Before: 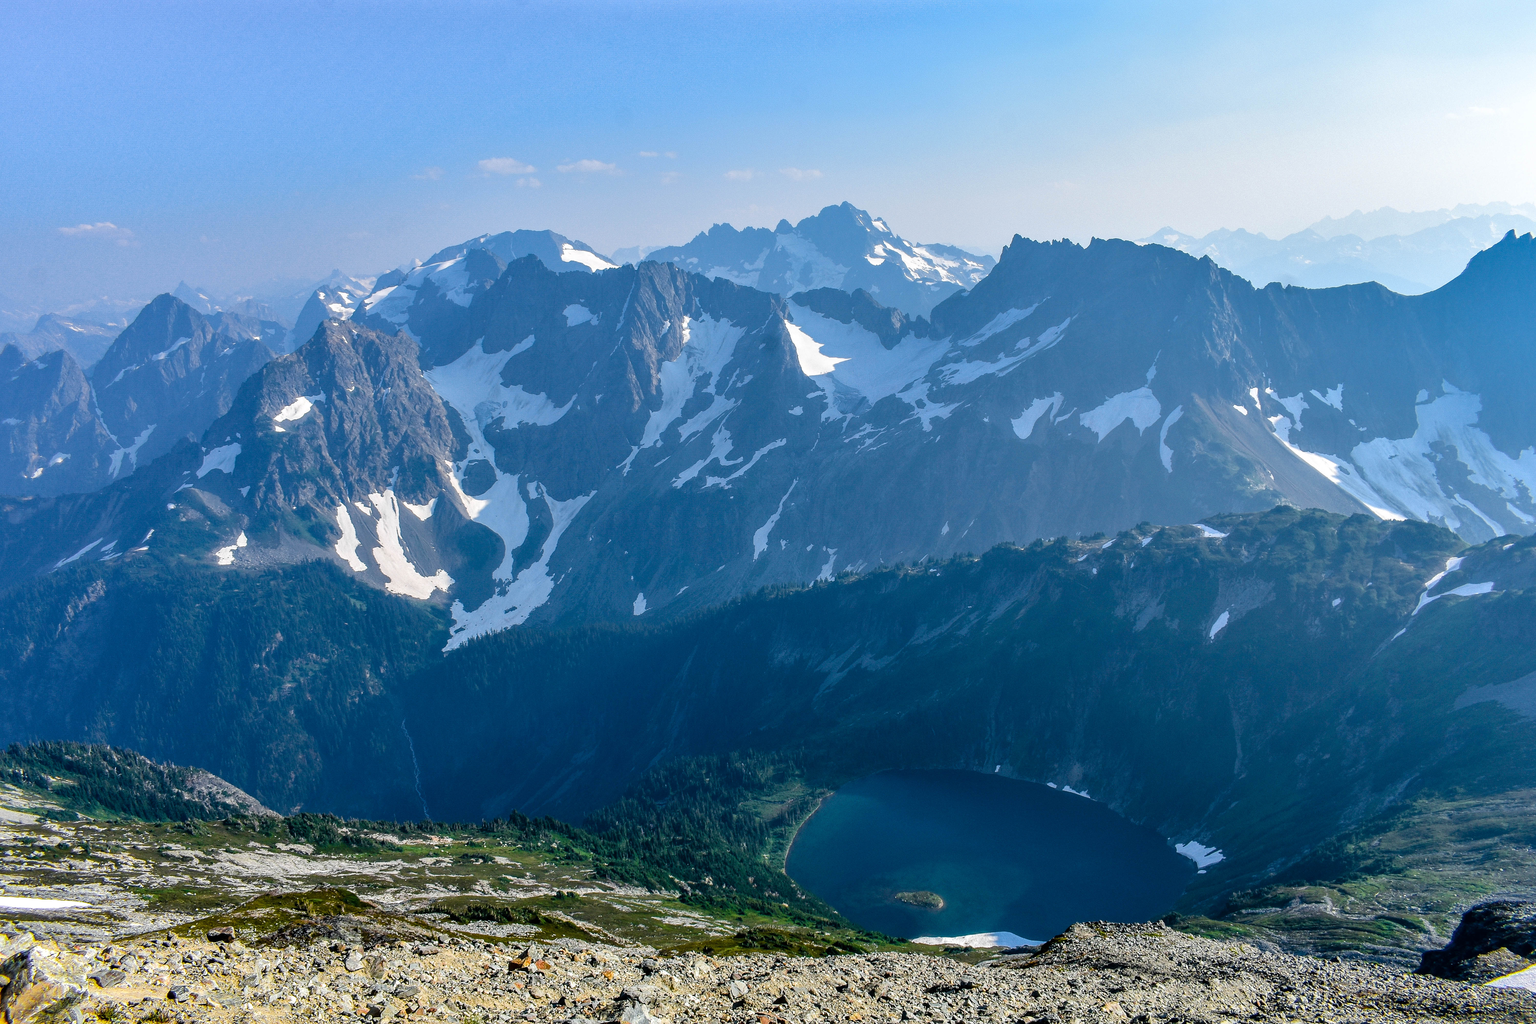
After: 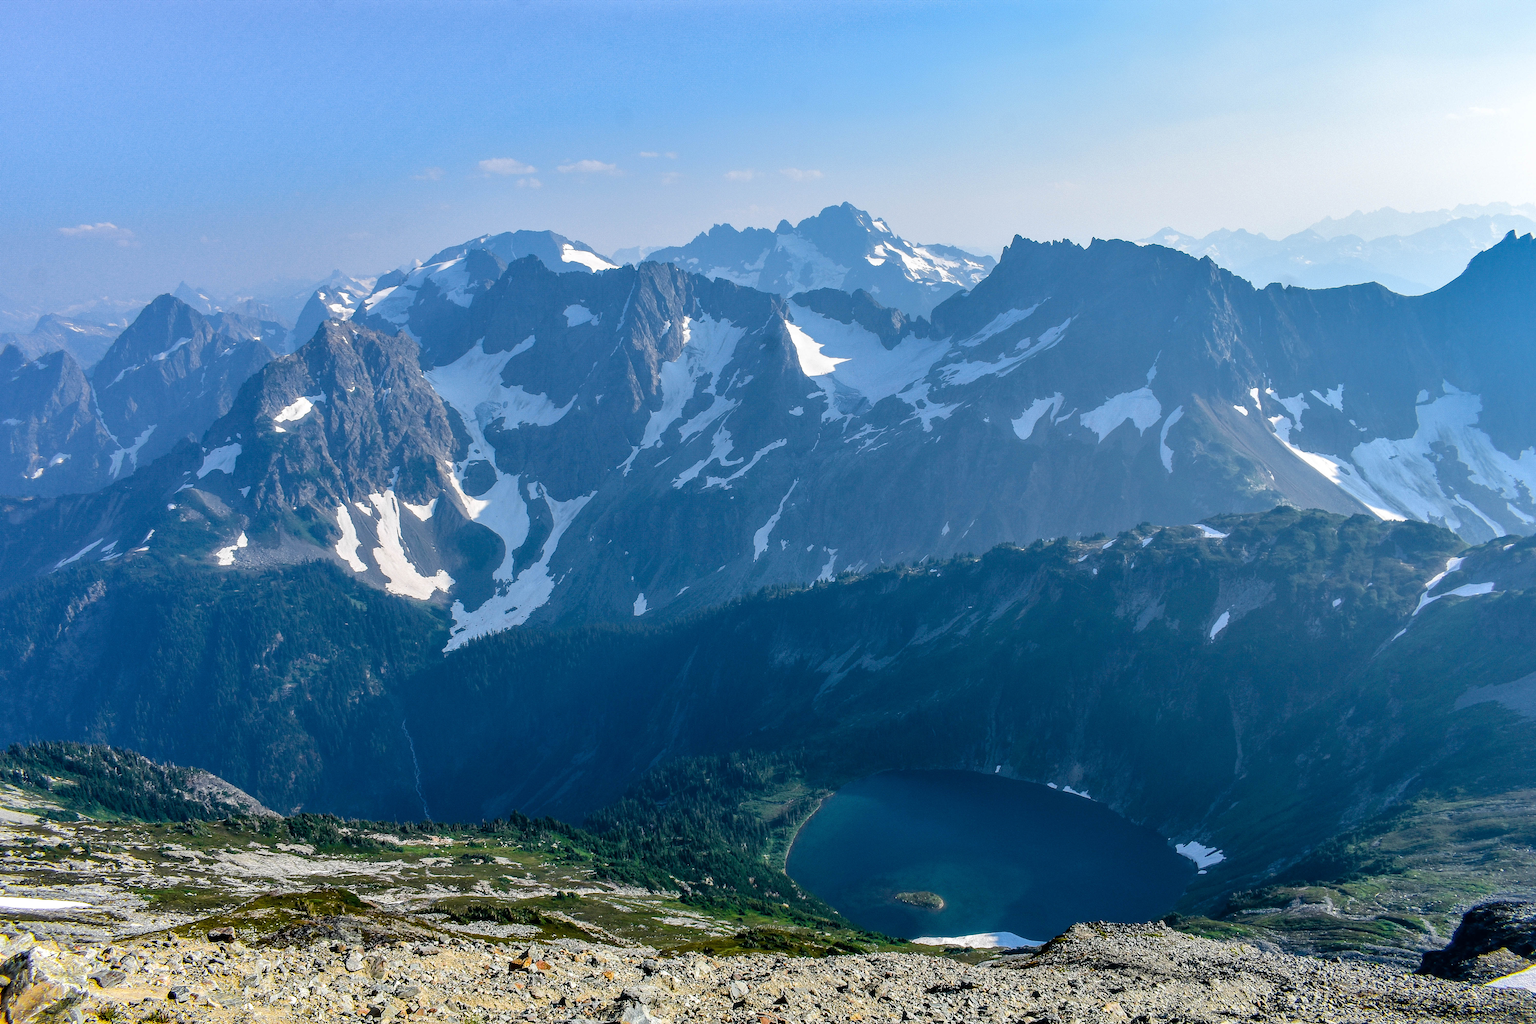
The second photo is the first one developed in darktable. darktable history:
color correction: highlights b* -0.04, saturation 0.994
